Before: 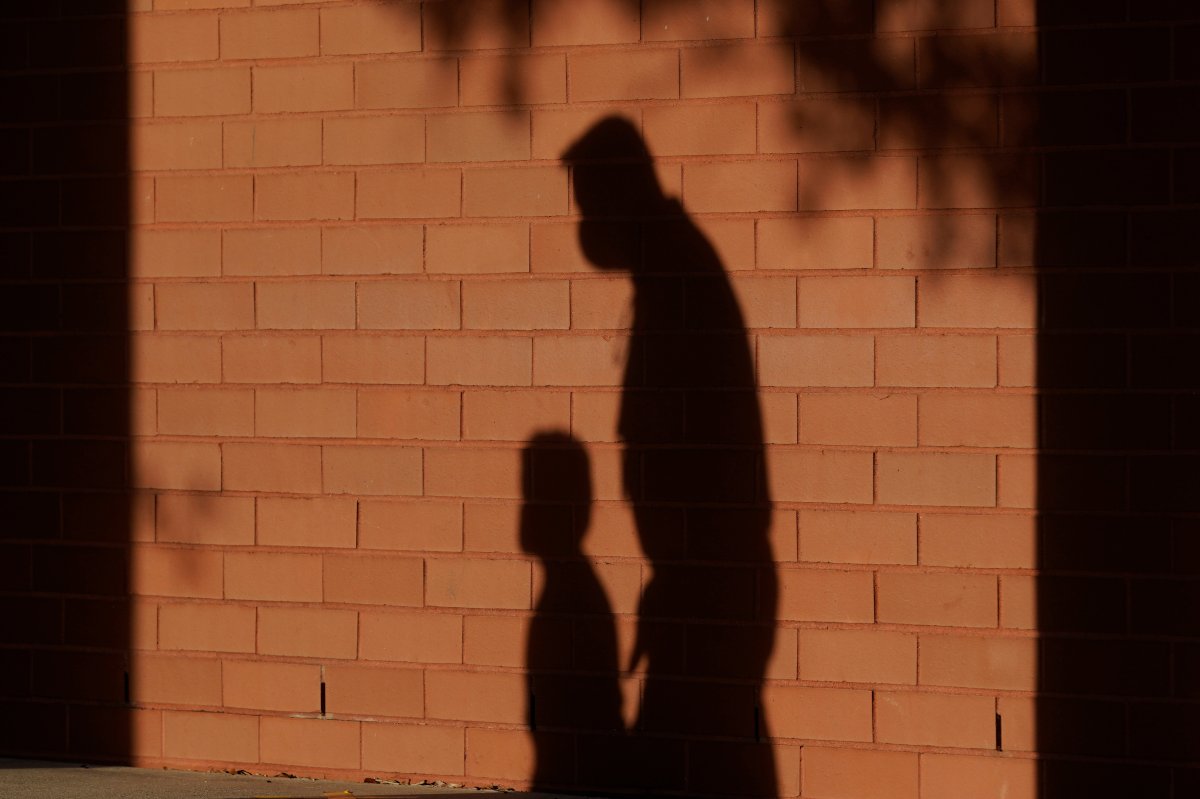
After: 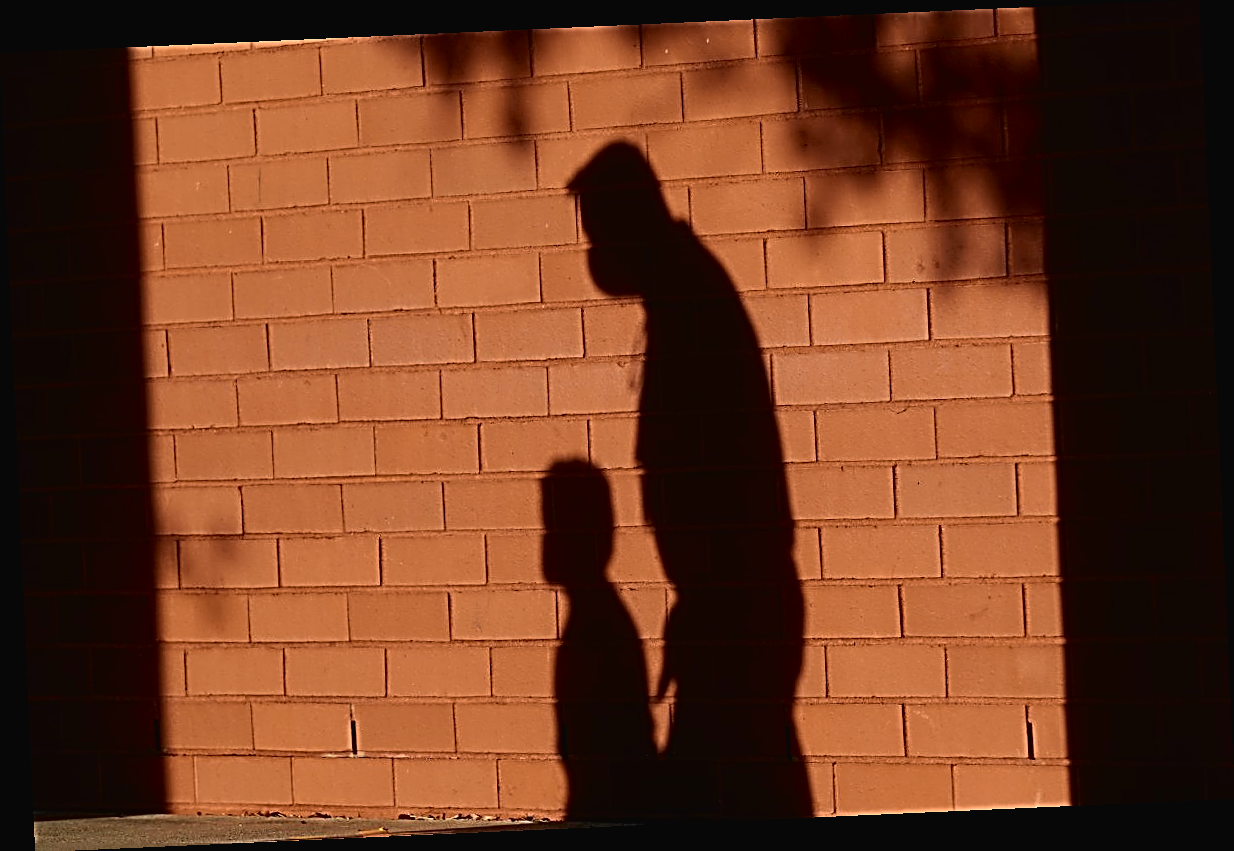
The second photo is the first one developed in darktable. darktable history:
rotate and perspective: rotation -2.56°, automatic cropping off
tone curve: curves: ch0 [(0, 0.018) (0.061, 0.041) (0.205, 0.191) (0.289, 0.292) (0.39, 0.424) (0.493, 0.551) (0.666, 0.743) (0.795, 0.841) (1, 0.998)]; ch1 [(0, 0) (0.385, 0.343) (0.439, 0.415) (0.494, 0.498) (0.501, 0.501) (0.51, 0.509) (0.548, 0.563) (0.586, 0.61) (0.684, 0.658) (0.783, 0.804) (1, 1)]; ch2 [(0, 0) (0.304, 0.31) (0.403, 0.399) (0.441, 0.428) (0.47, 0.469) (0.498, 0.496) (0.524, 0.538) (0.566, 0.579) (0.648, 0.665) (0.697, 0.699) (1, 1)], color space Lab, independent channels, preserve colors none
sharpen: radius 3.158, amount 1.731
